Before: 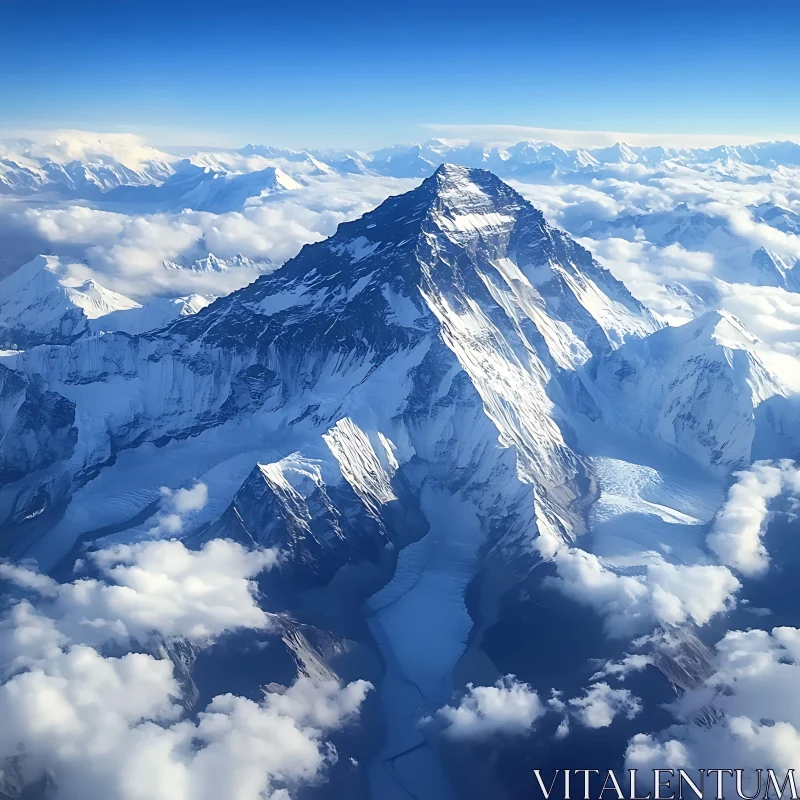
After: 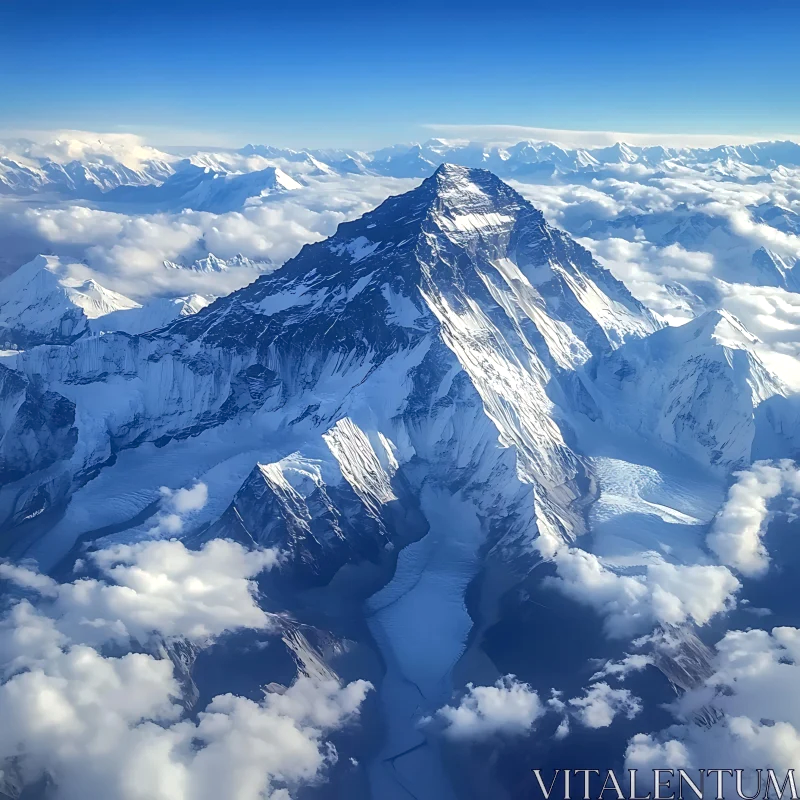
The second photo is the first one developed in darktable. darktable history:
shadows and highlights: shadows 39.67, highlights -59.75
local contrast: on, module defaults
